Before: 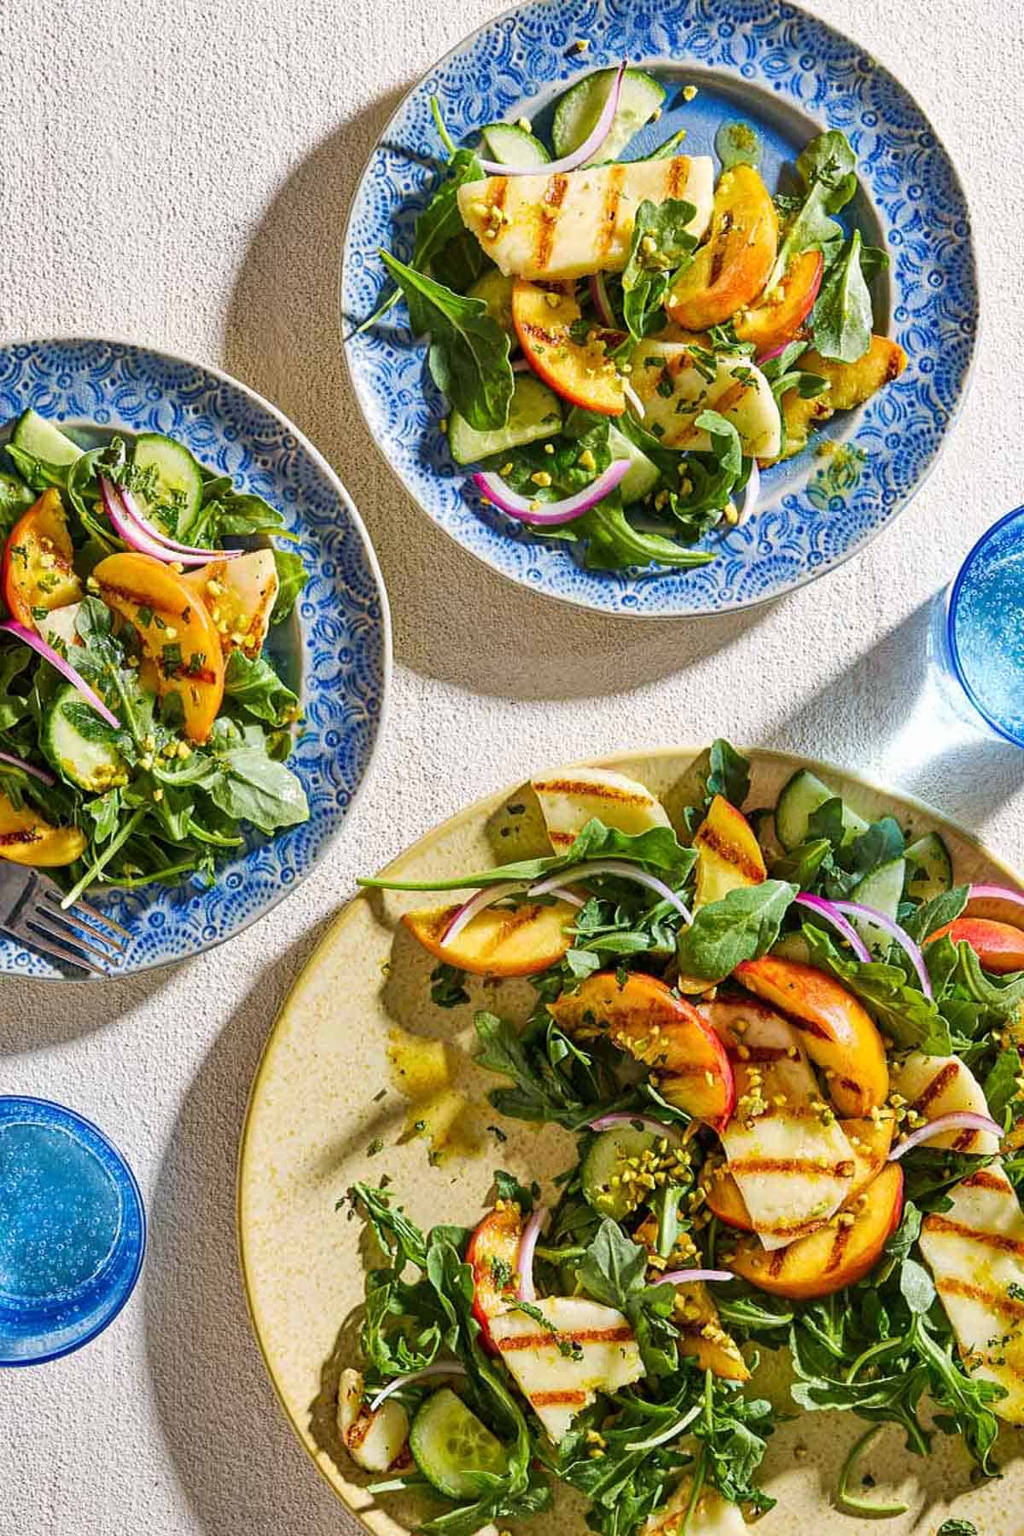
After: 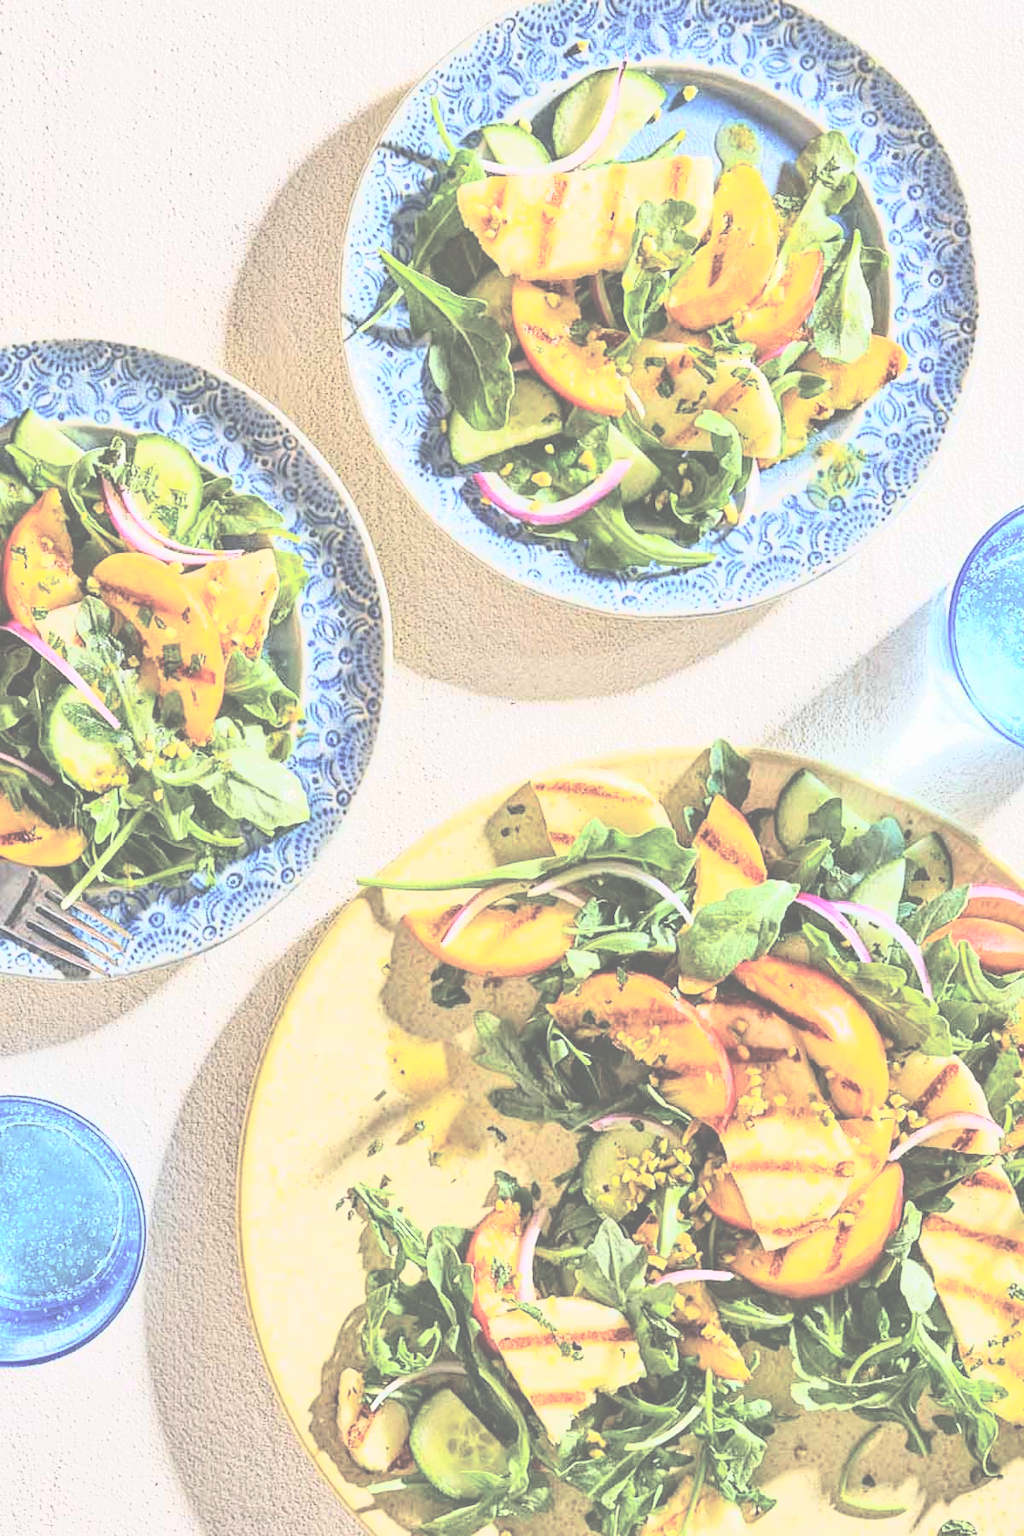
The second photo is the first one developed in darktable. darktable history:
exposure: black level correction -0.064, exposure -0.05 EV, compensate exposure bias true, compensate highlight preservation false
tone curve: curves: ch0 [(0, 0) (0.003, 0.279) (0.011, 0.287) (0.025, 0.295) (0.044, 0.304) (0.069, 0.316) (0.1, 0.319) (0.136, 0.316) (0.177, 0.32) (0.224, 0.359) (0.277, 0.421) (0.335, 0.511) (0.399, 0.639) (0.468, 0.734) (0.543, 0.827) (0.623, 0.89) (0.709, 0.944) (0.801, 0.965) (0.898, 0.968) (1, 1)], color space Lab, independent channels, preserve colors none
